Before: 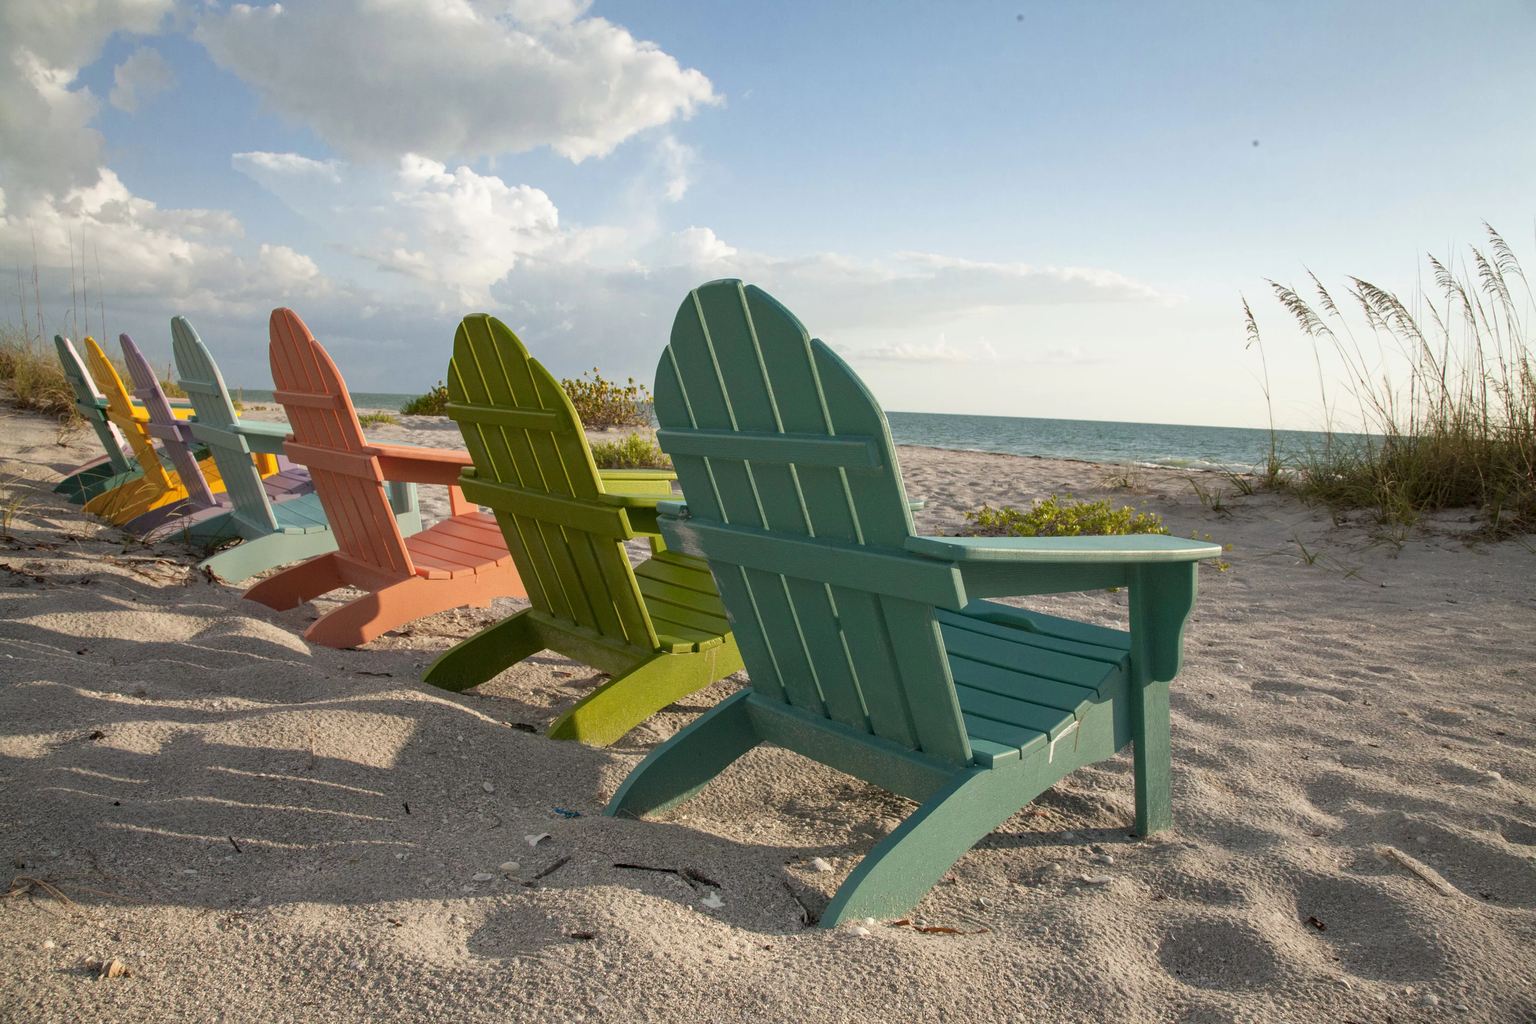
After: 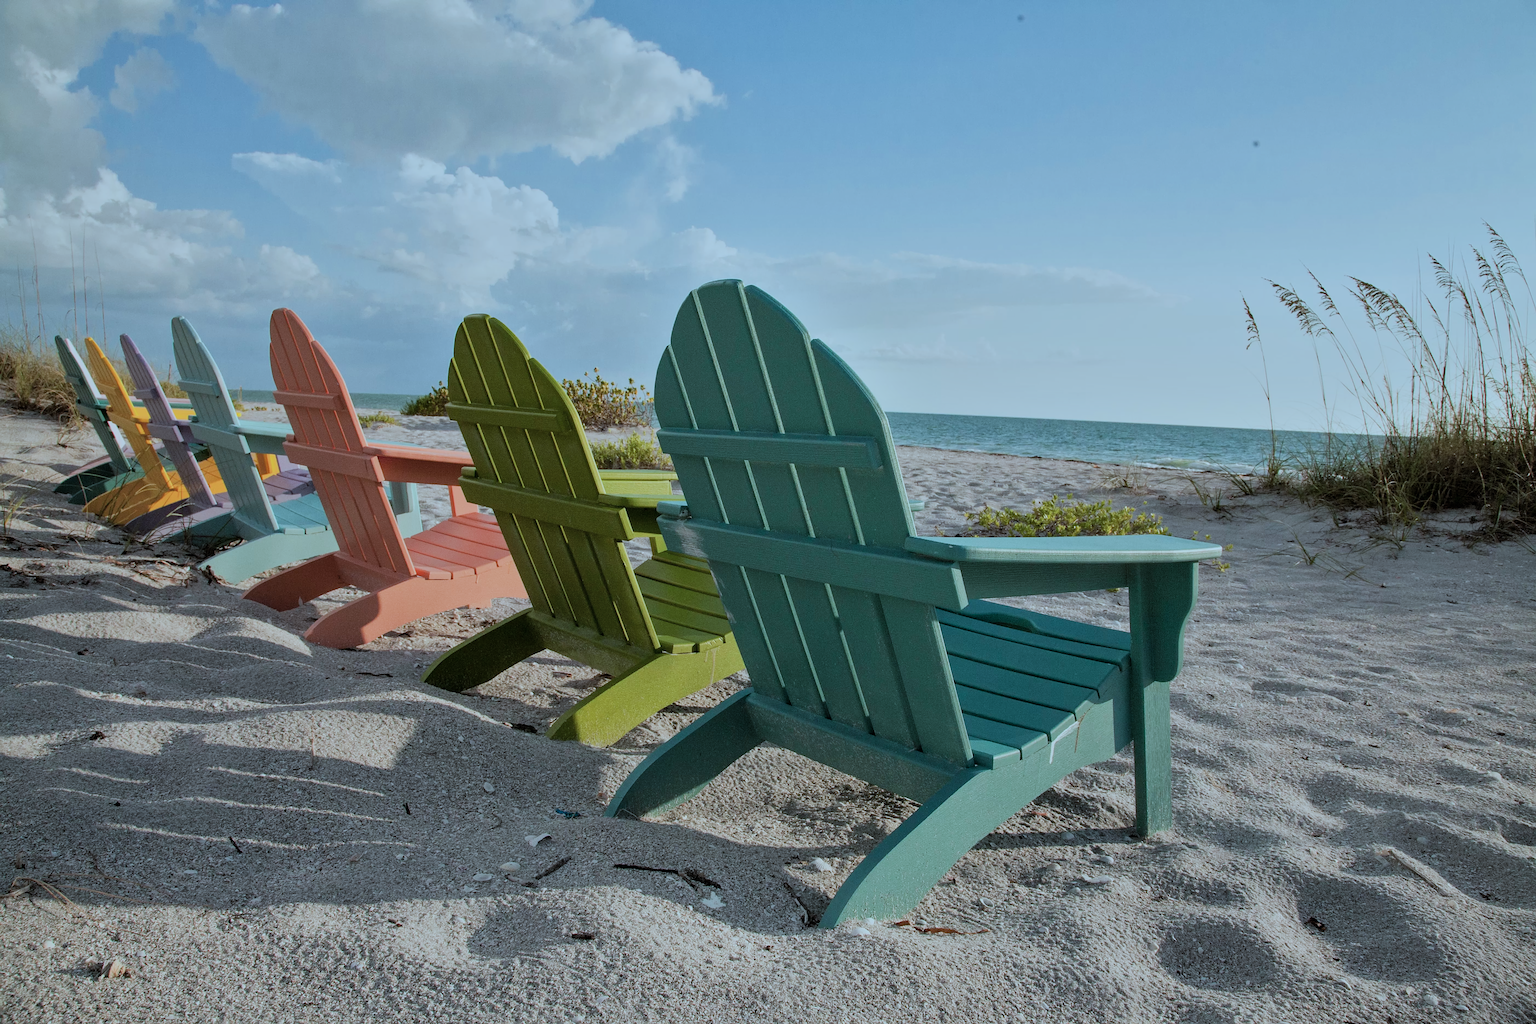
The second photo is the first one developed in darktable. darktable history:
color correction: highlights a* -9.57, highlights b* -21.25
sharpen: on, module defaults
filmic rgb: black relative exposure -9.23 EV, white relative exposure 6.83 EV, hardness 3.07, contrast 1.057
shadows and highlights: shadows 22.5, highlights -49.14, soften with gaussian
